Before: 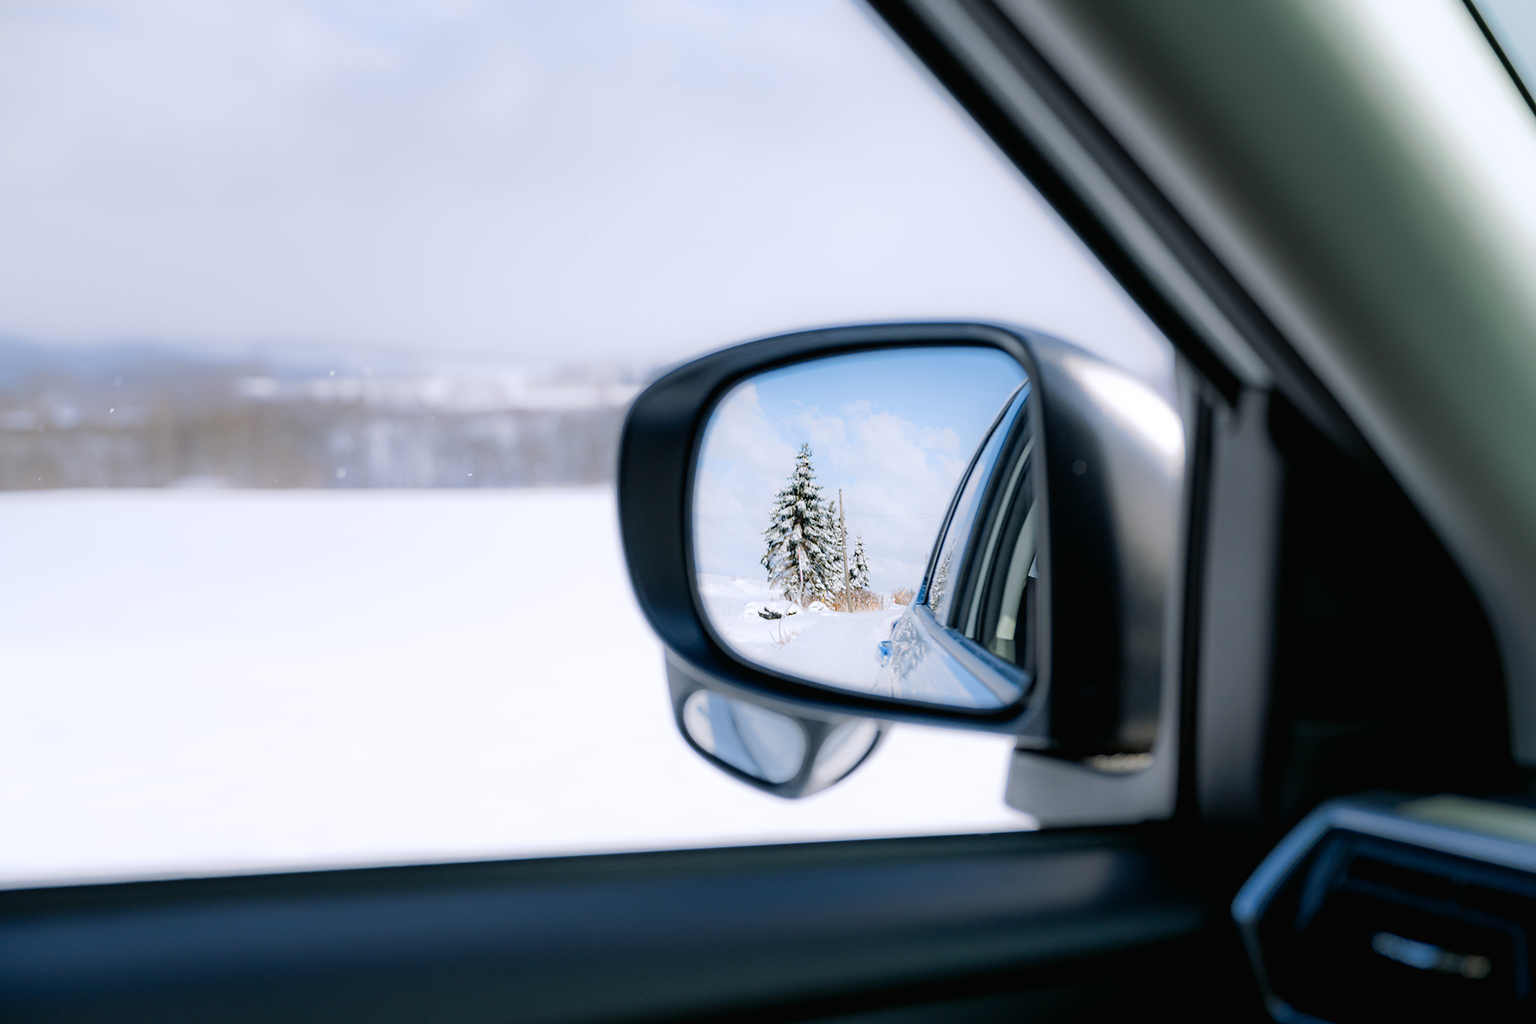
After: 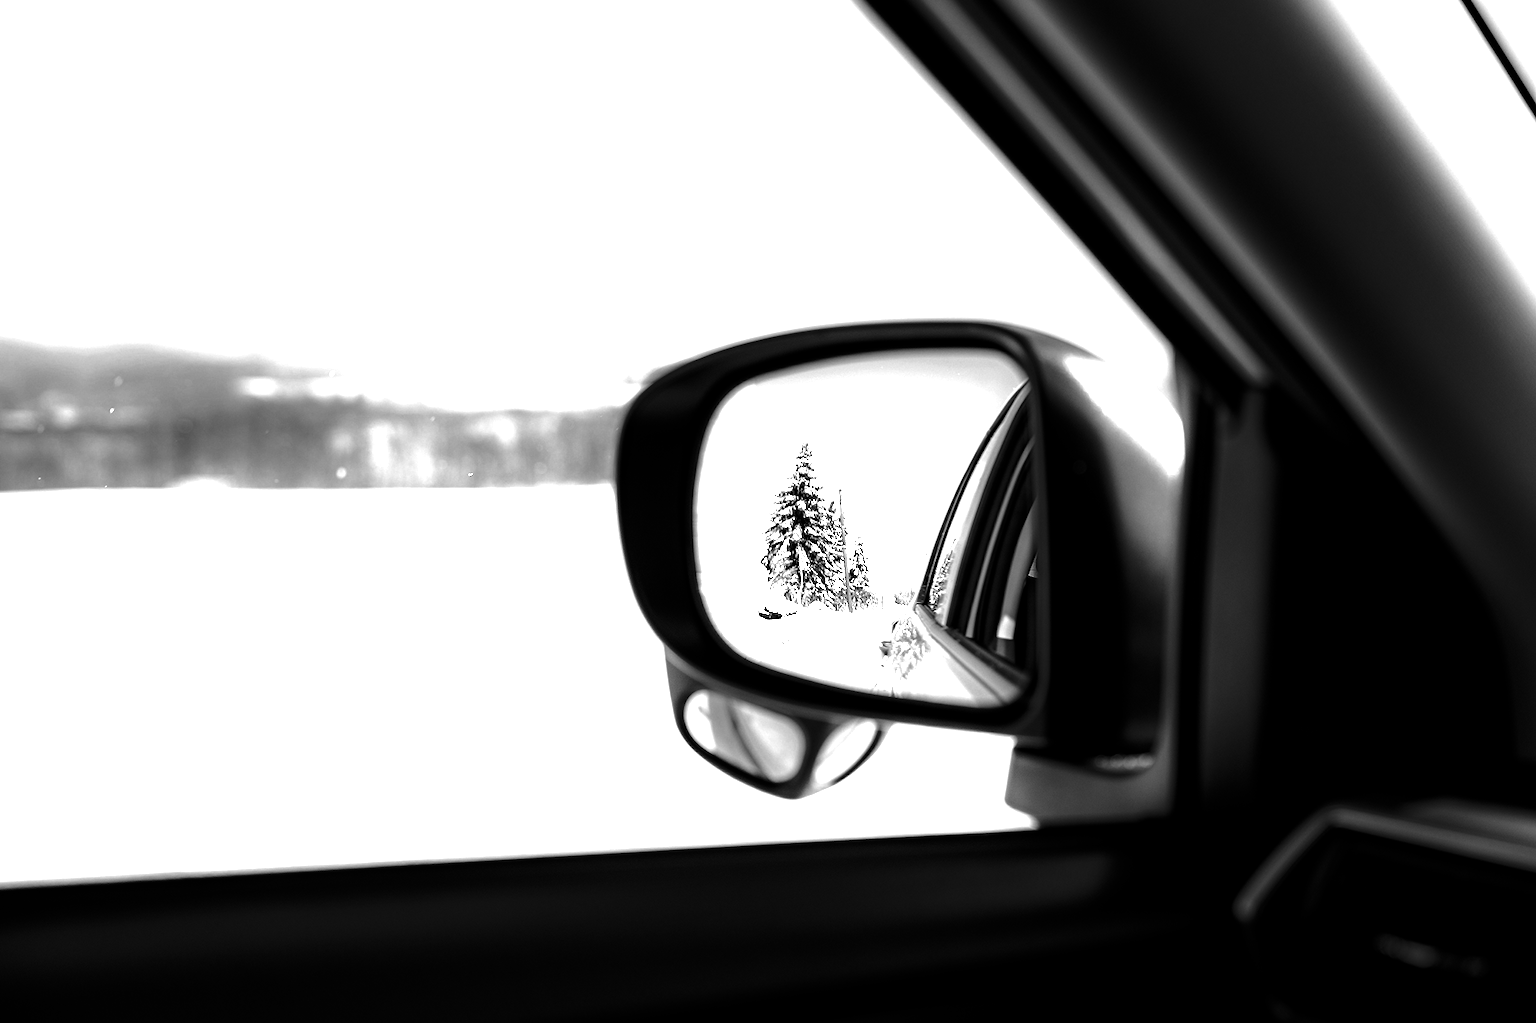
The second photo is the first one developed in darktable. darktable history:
exposure: black level correction 0, exposure 1 EV, compensate exposure bias true, compensate highlight preservation false
contrast brightness saturation: contrast 0.02, brightness -1, saturation -1
